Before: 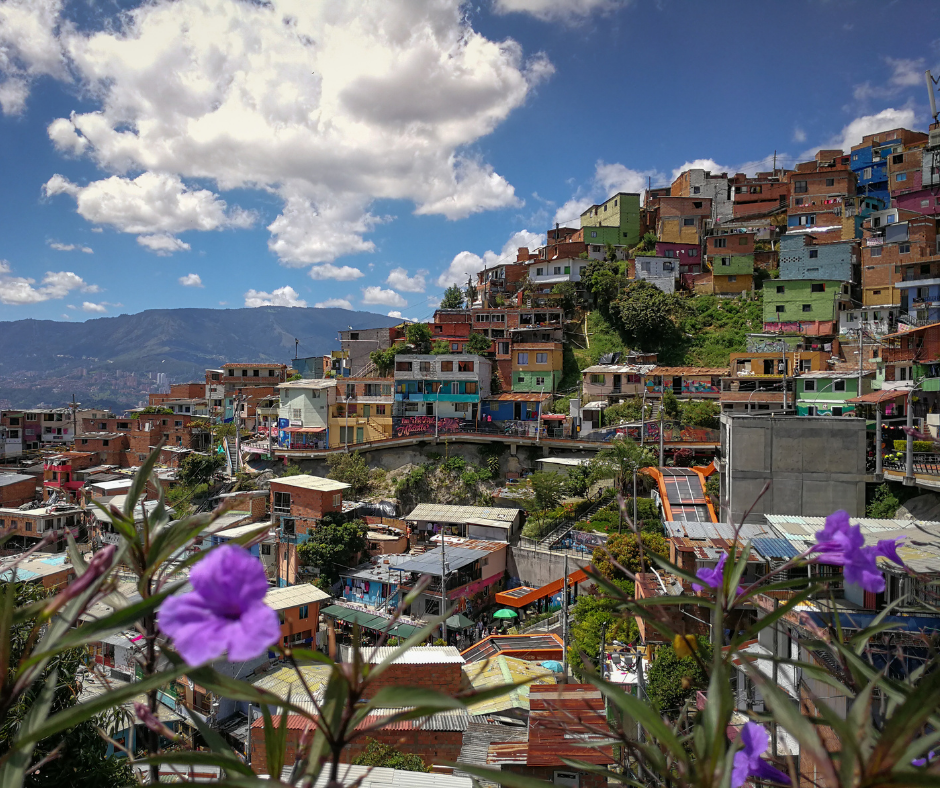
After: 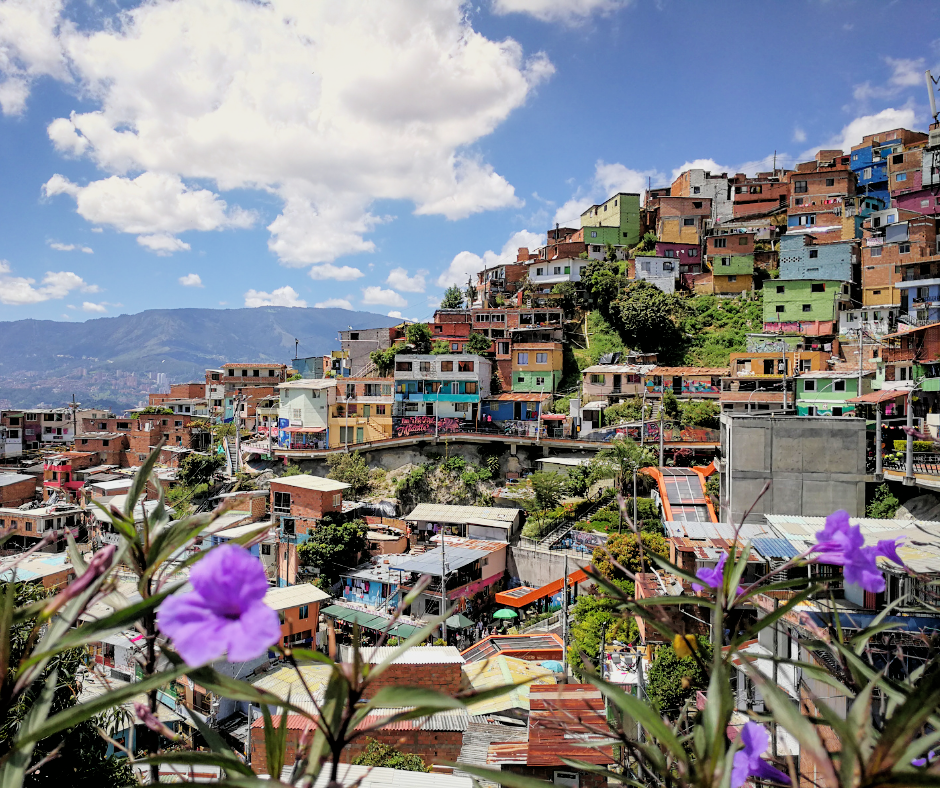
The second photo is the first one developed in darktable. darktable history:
exposure: exposure 1.15 EV, compensate highlight preservation false
filmic rgb: black relative exposure -4.14 EV, white relative exposure 5.1 EV, hardness 2.11, contrast 1.165
